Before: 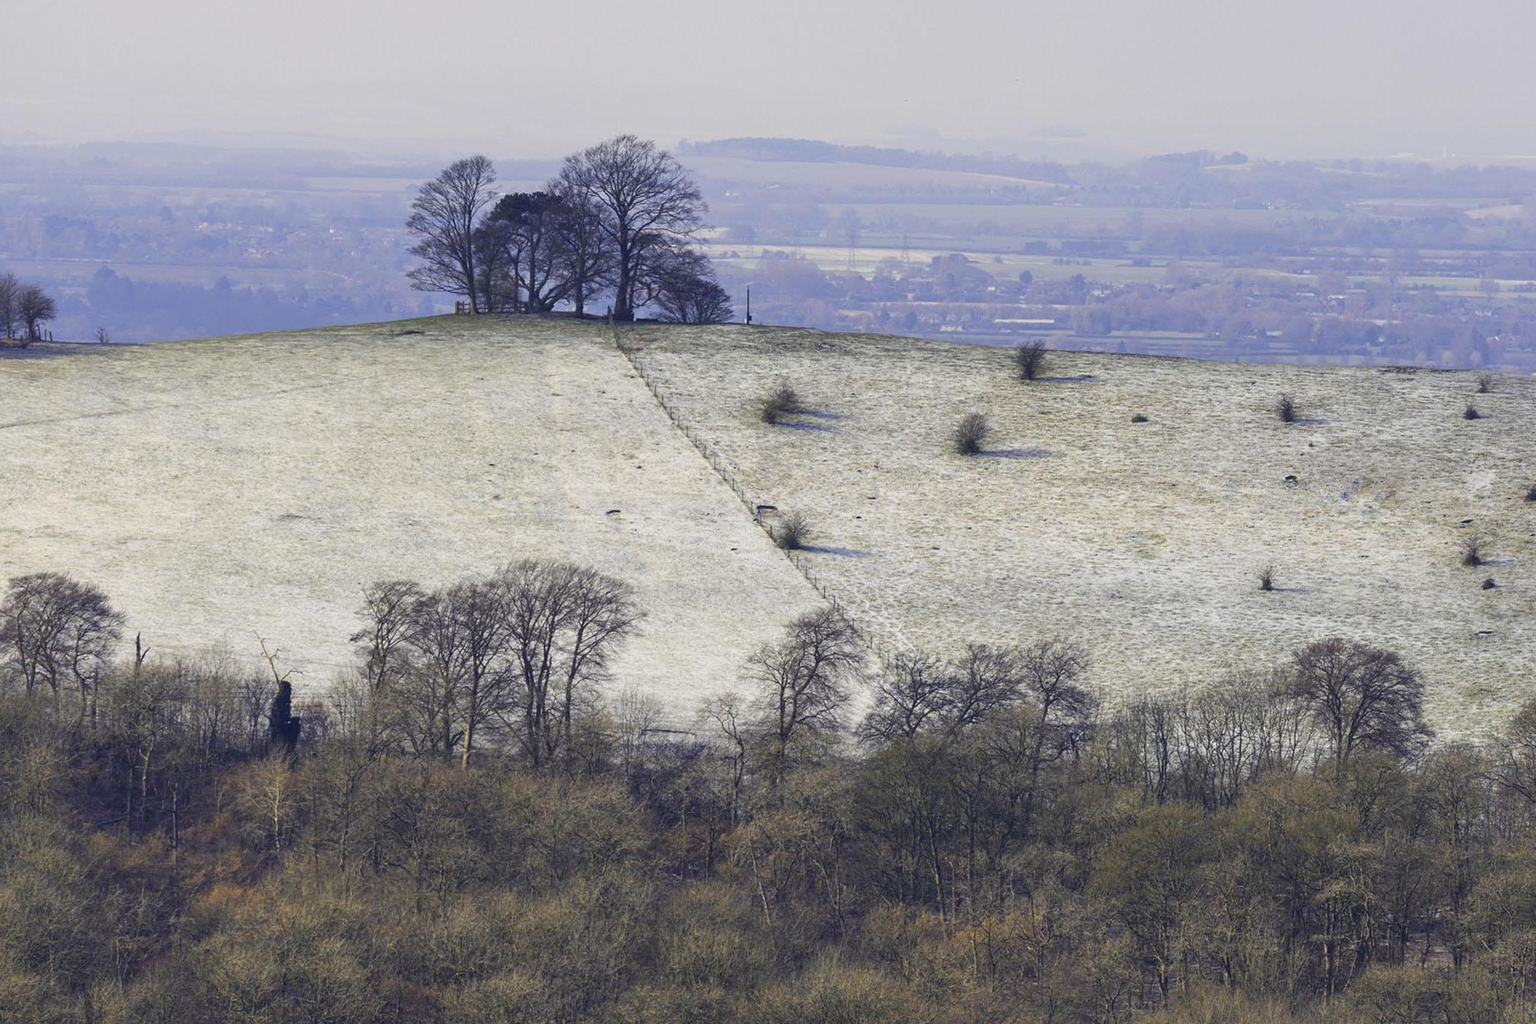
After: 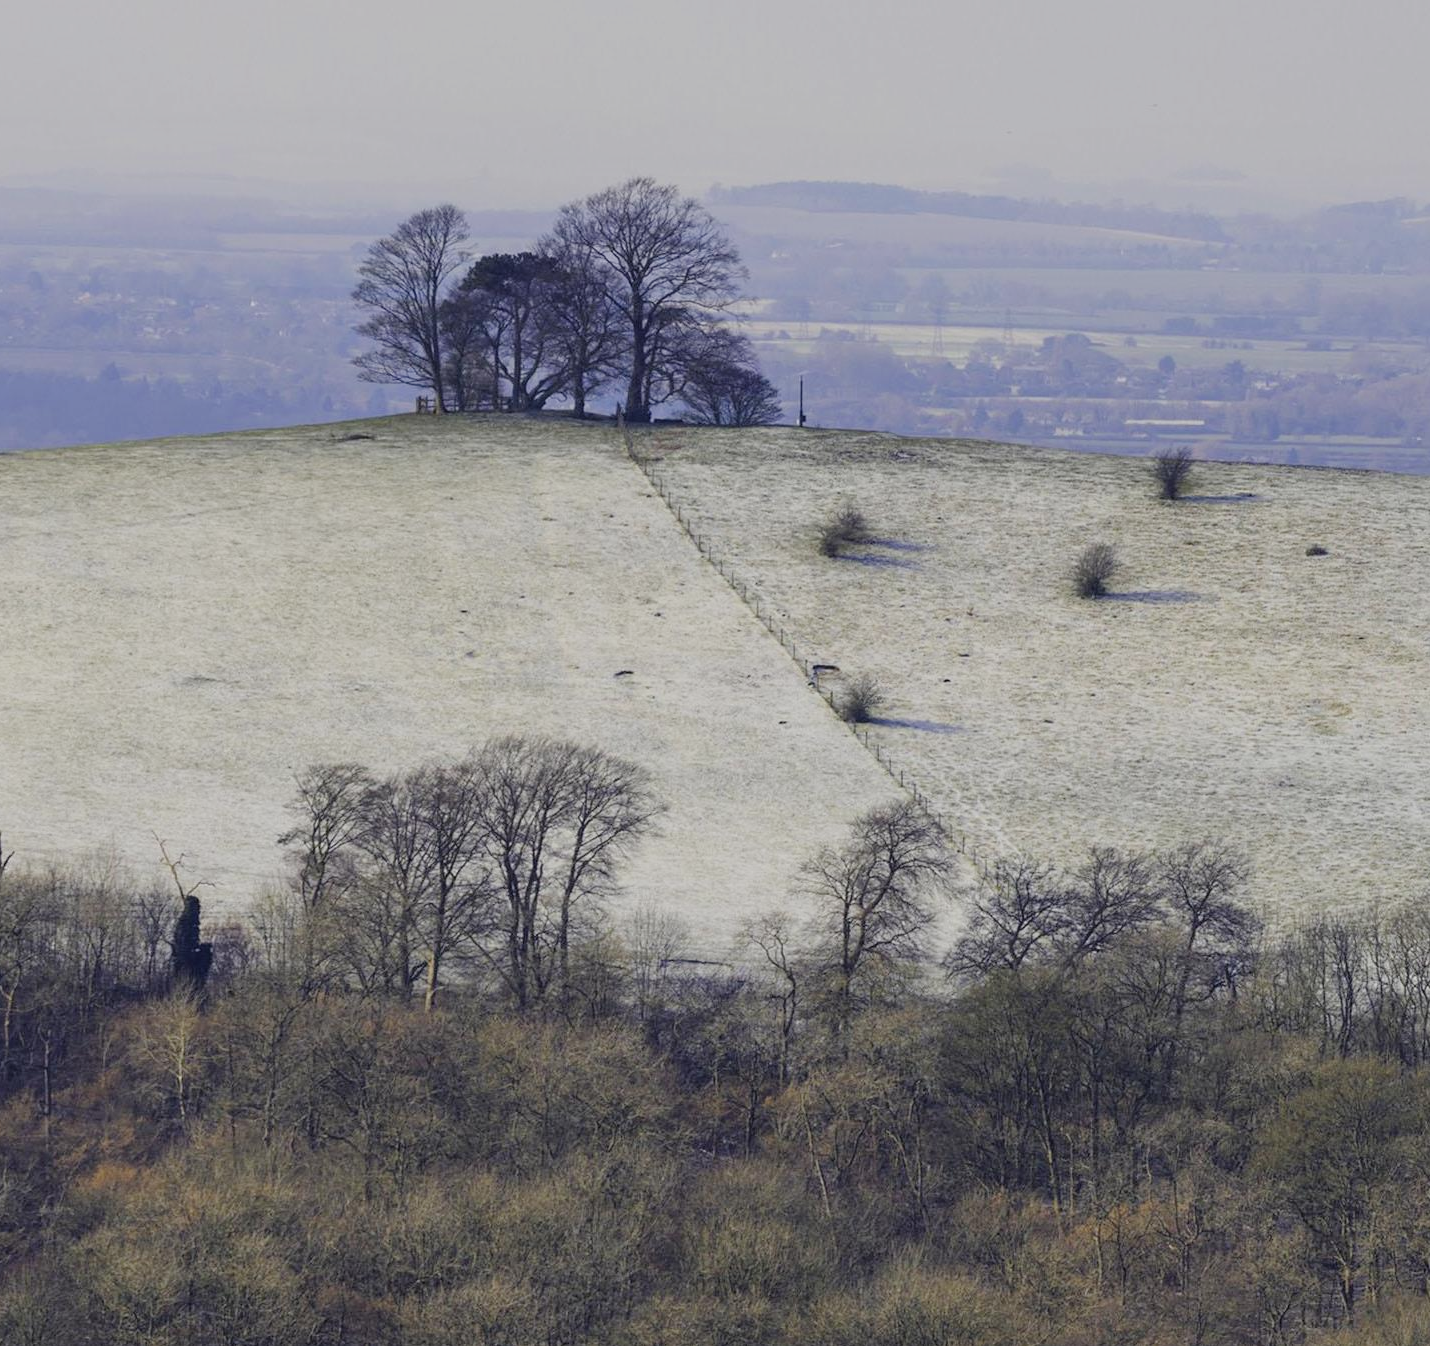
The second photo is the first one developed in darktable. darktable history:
filmic rgb: hardness 4.17, contrast 0.921
crop and rotate: left 9.061%, right 20.142%
